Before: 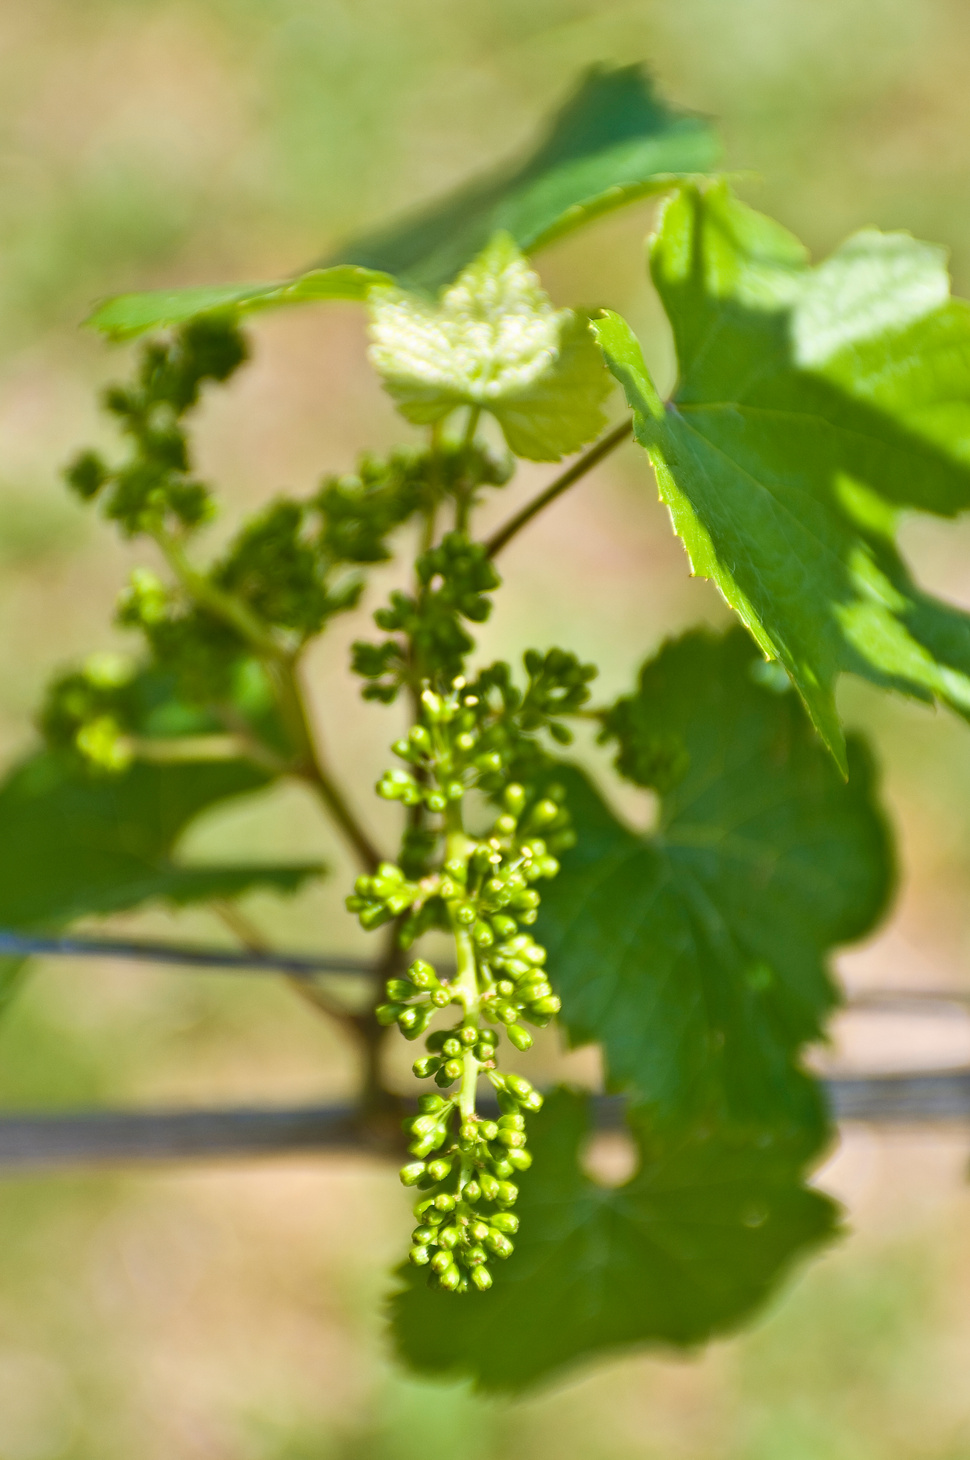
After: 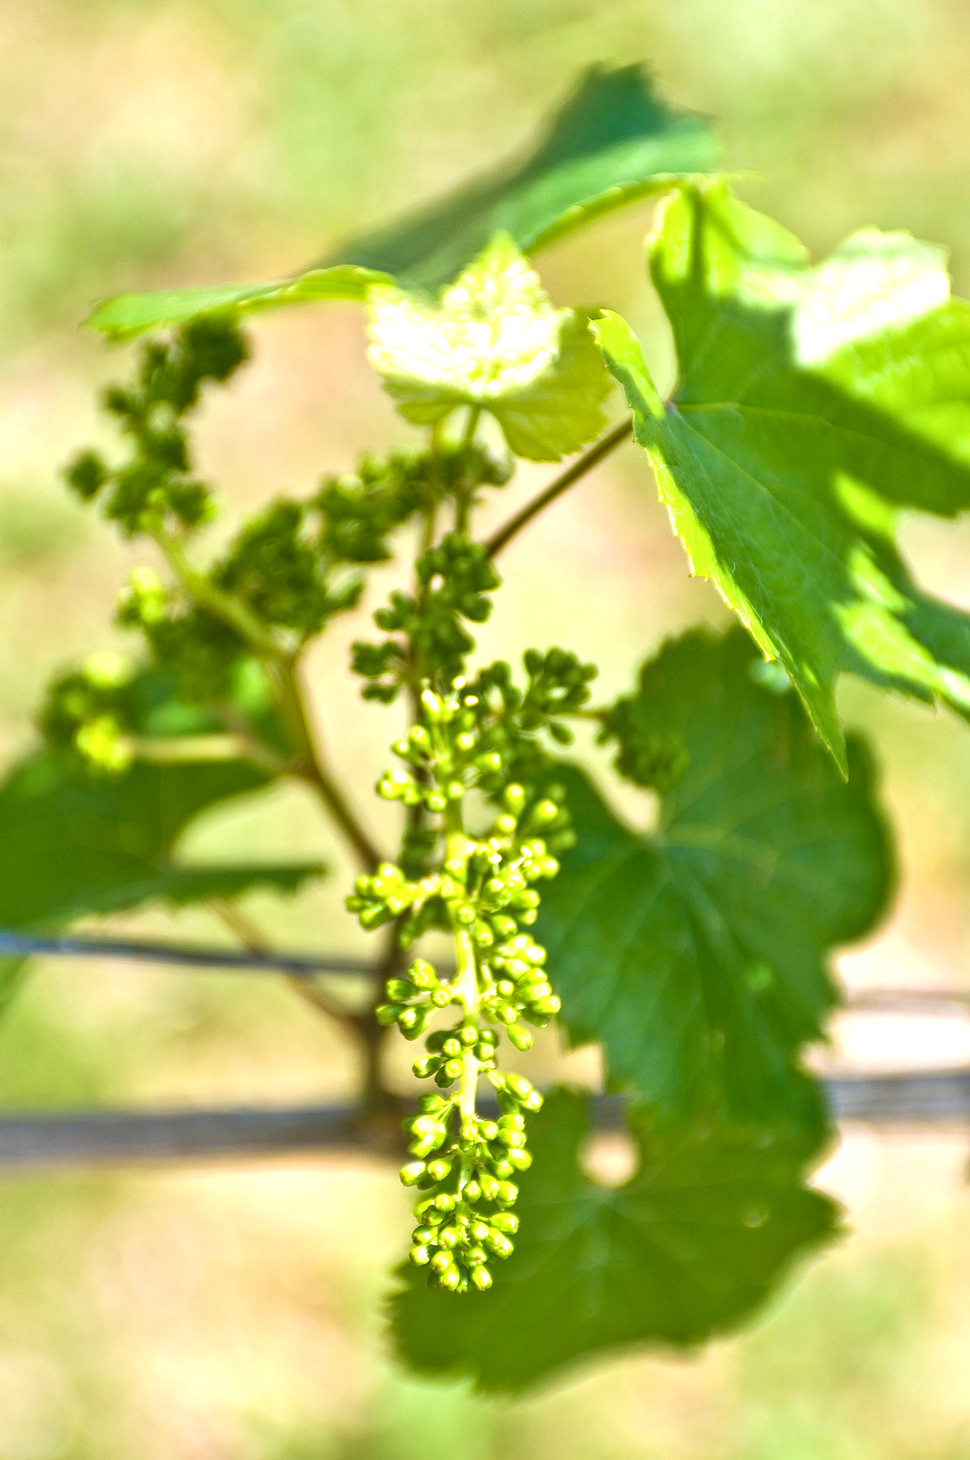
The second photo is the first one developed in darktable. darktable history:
exposure: black level correction 0, exposure 0.695 EV, compensate highlight preservation false
local contrast: on, module defaults
